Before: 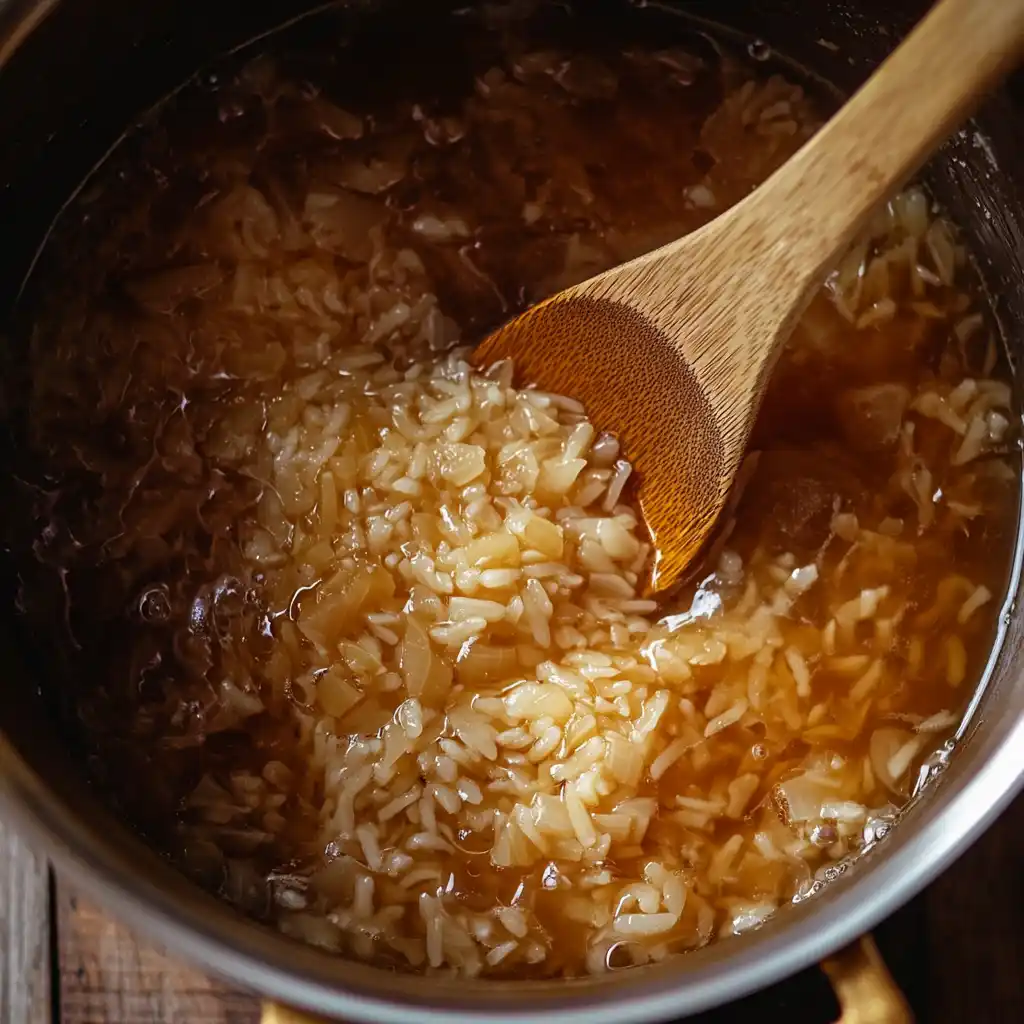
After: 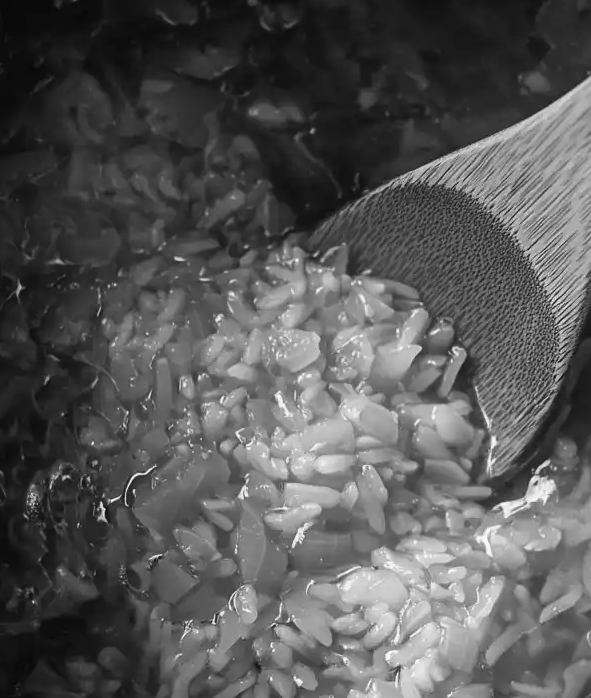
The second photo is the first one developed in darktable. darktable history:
crop: left 16.202%, top 11.208%, right 26.045%, bottom 20.557%
monochrome: a -6.99, b 35.61, size 1.4
